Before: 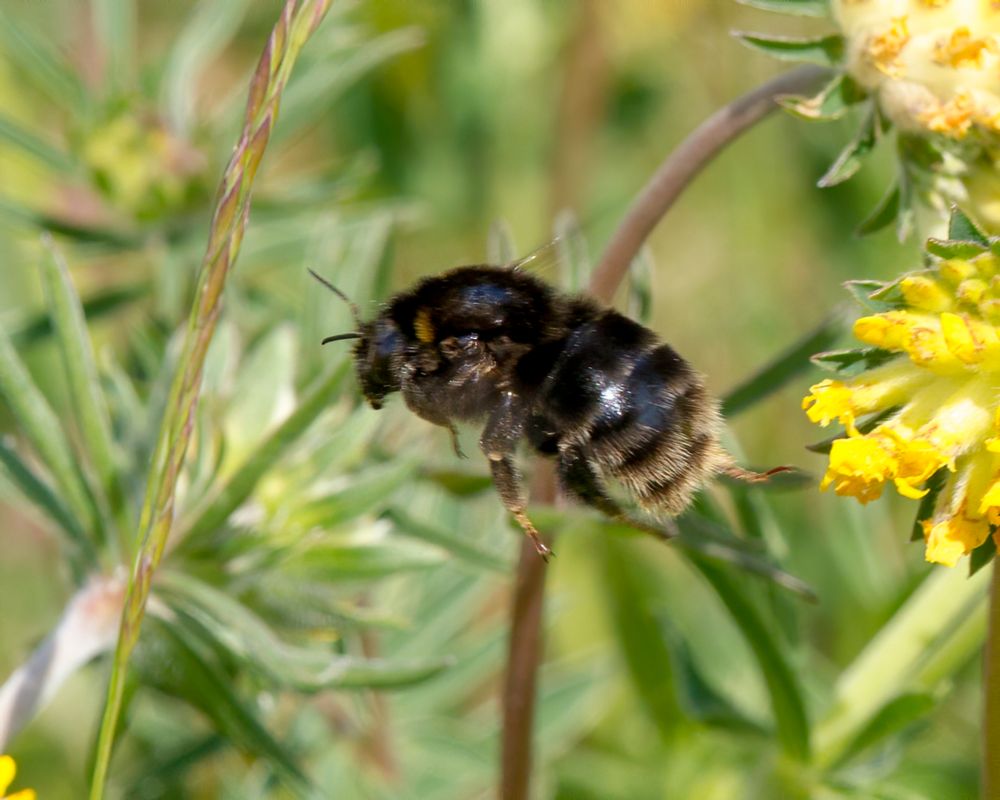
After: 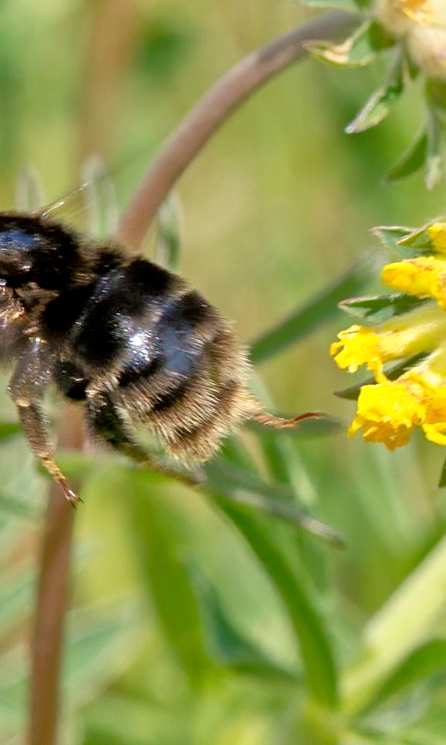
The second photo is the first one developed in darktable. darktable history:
tone equalizer: -7 EV 0.164 EV, -6 EV 0.624 EV, -5 EV 1.15 EV, -4 EV 1.29 EV, -3 EV 1.18 EV, -2 EV 0.6 EV, -1 EV 0.165 EV
crop: left 47.234%, top 6.82%, right 8.09%
sharpen: amount 0.207
